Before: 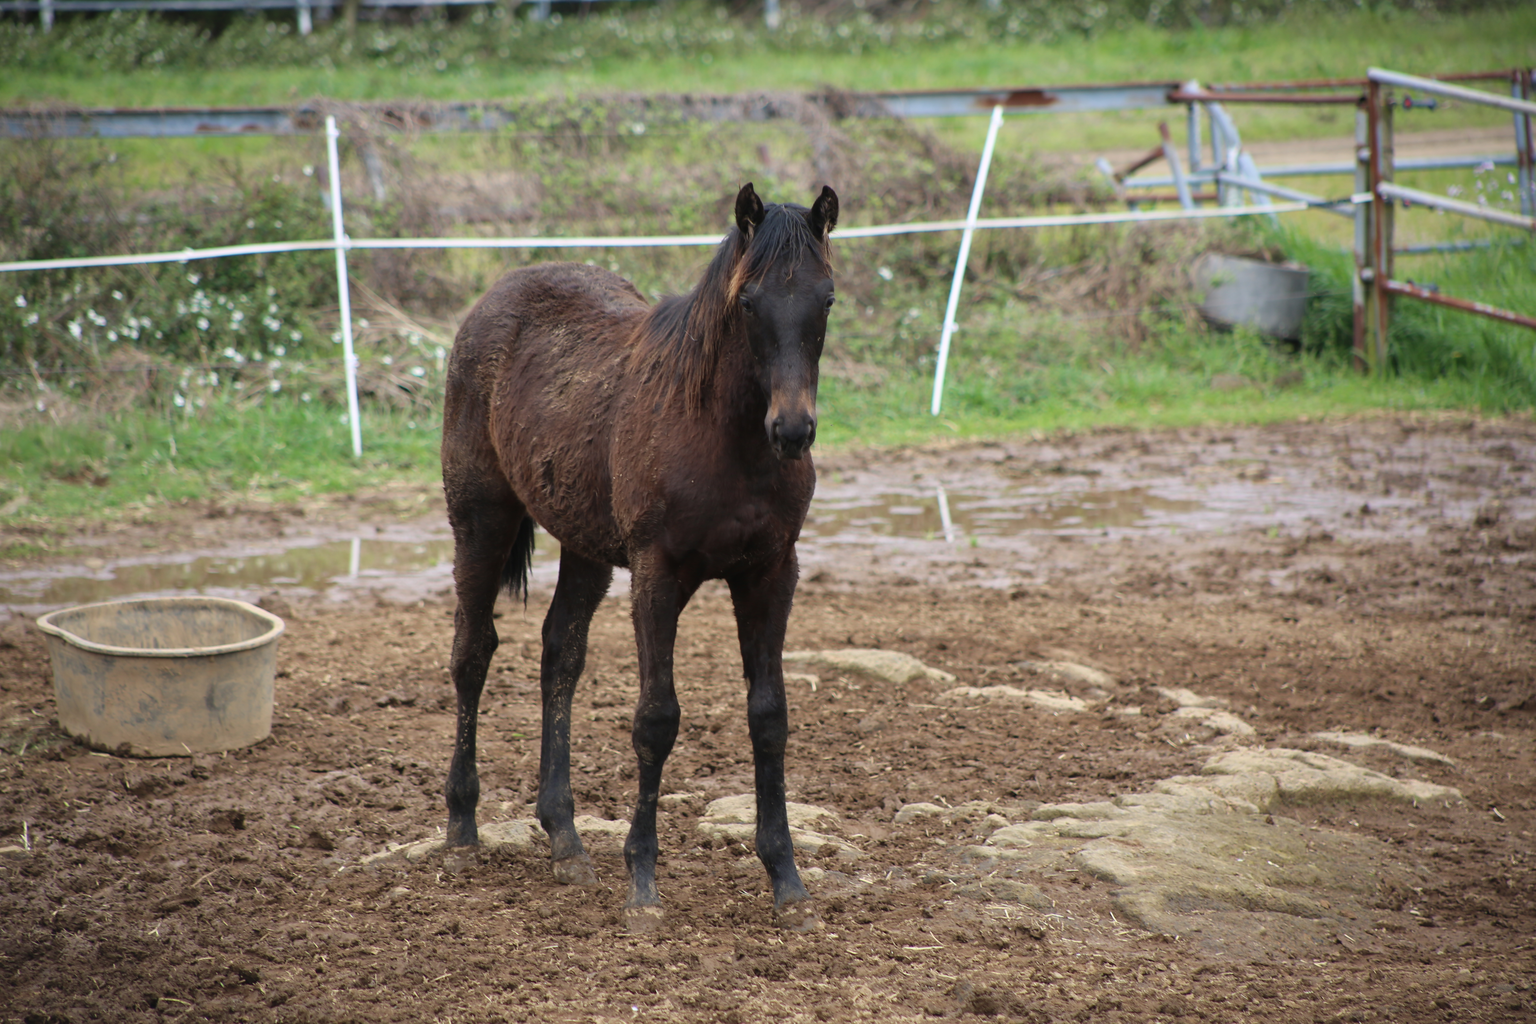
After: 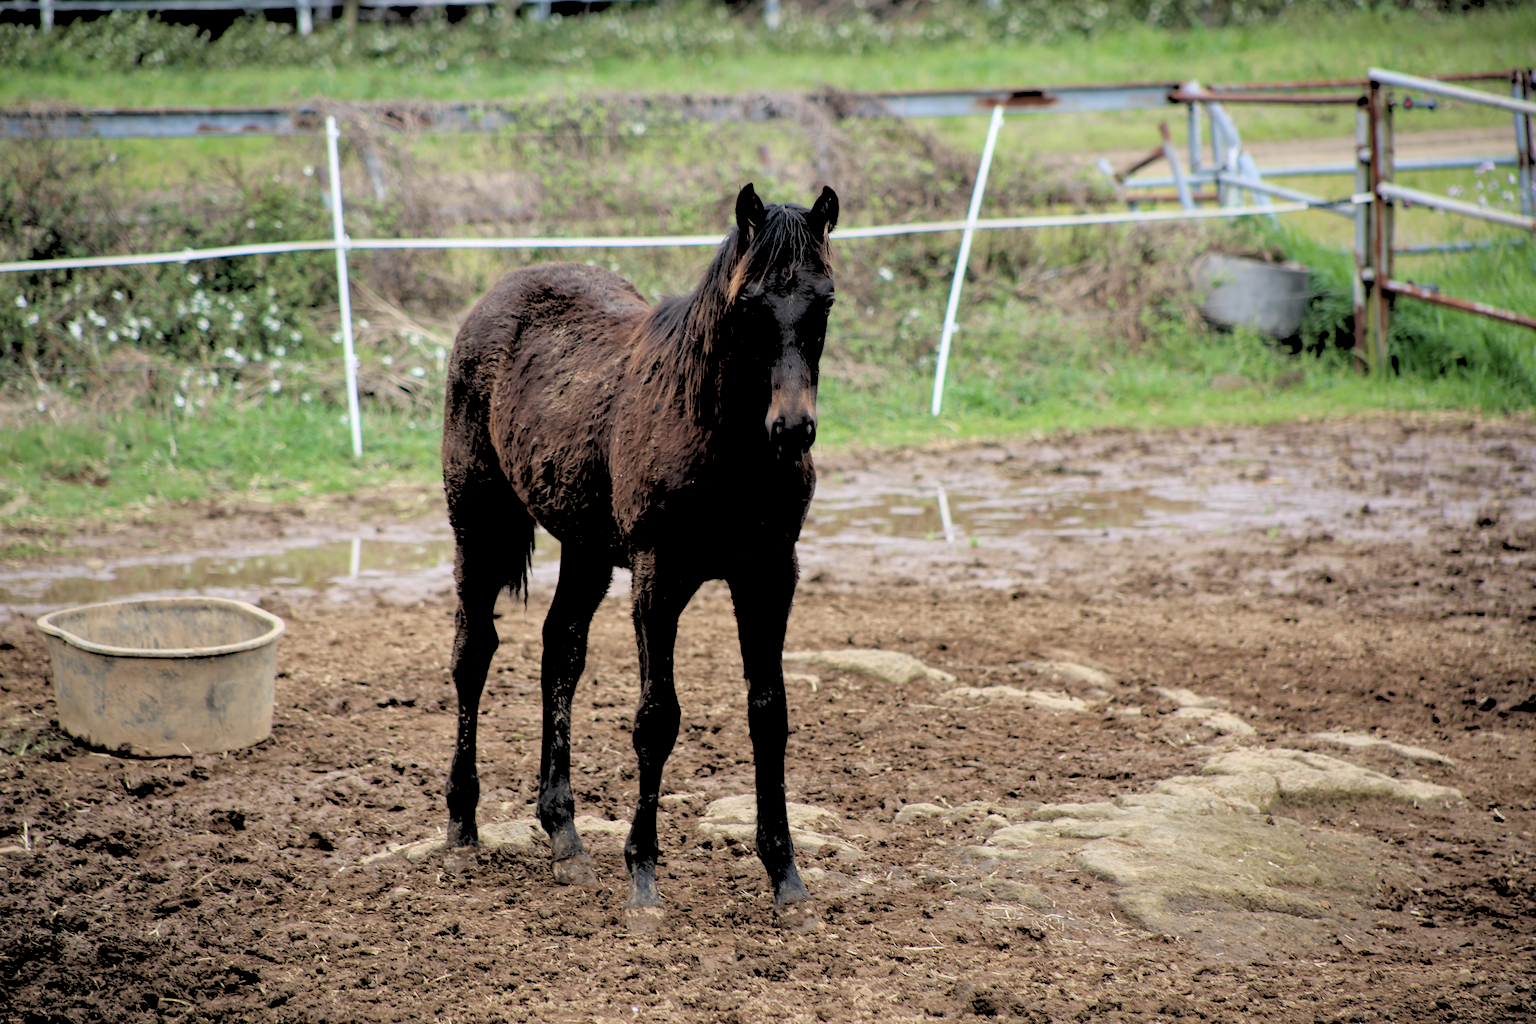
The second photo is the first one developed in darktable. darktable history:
tone equalizer: on, module defaults
rgb levels: levels [[0.027, 0.429, 0.996], [0, 0.5, 1], [0, 0.5, 1]]
exposure: exposure -0.462 EV, compensate highlight preservation false
local contrast: highlights 123%, shadows 126%, detail 140%, midtone range 0.254
